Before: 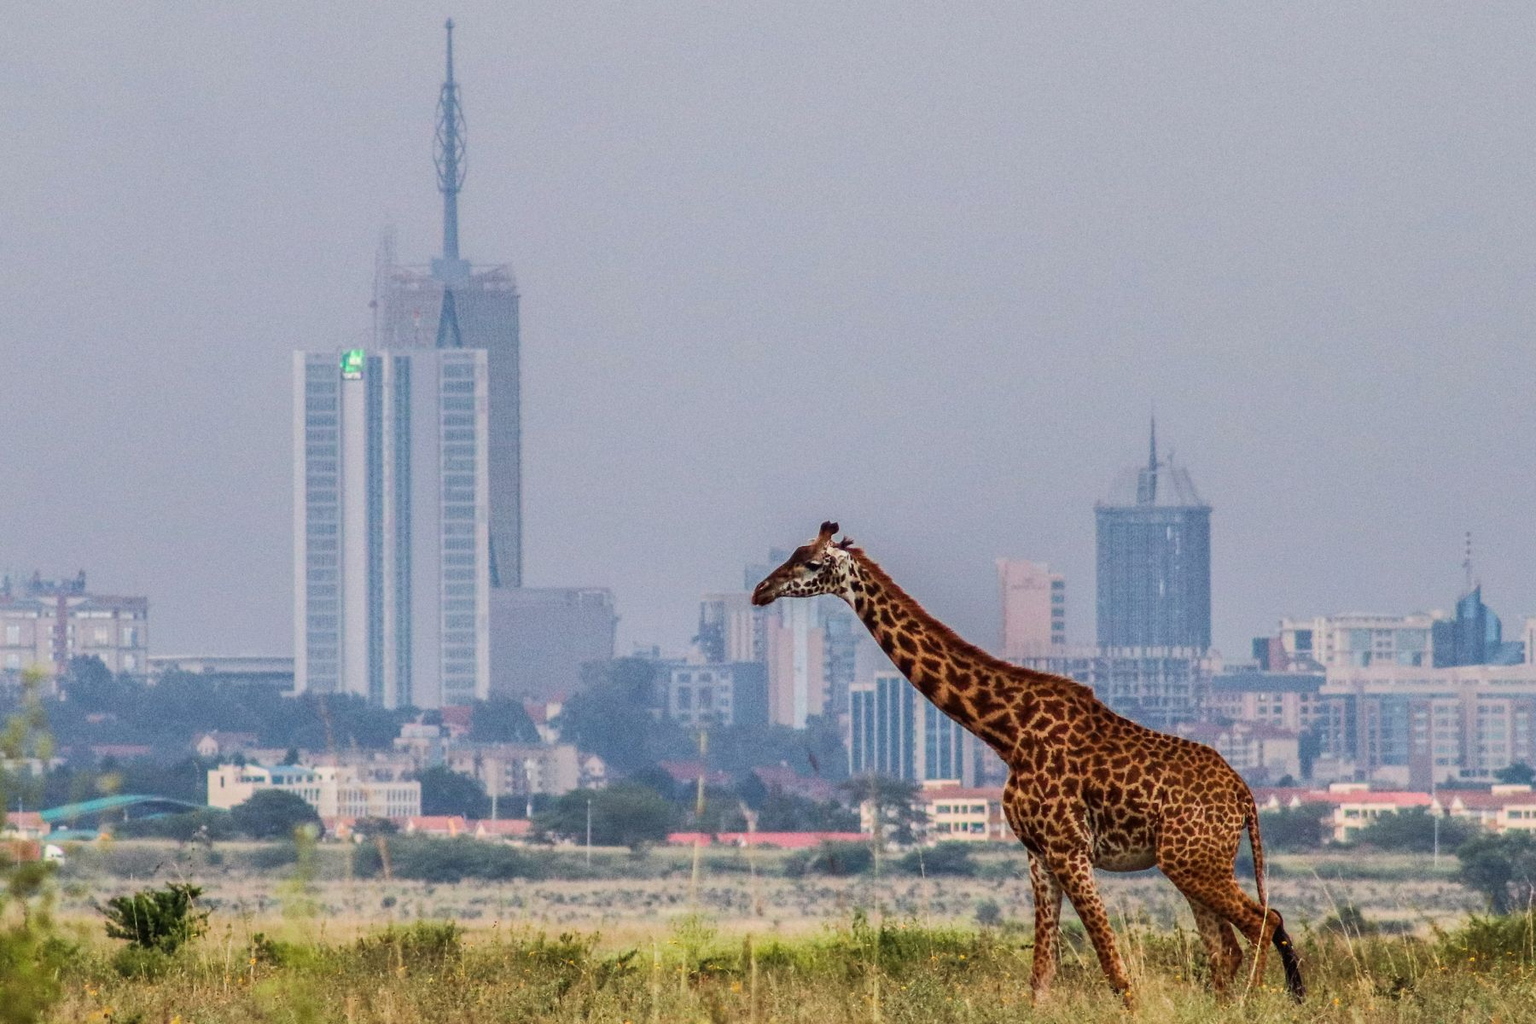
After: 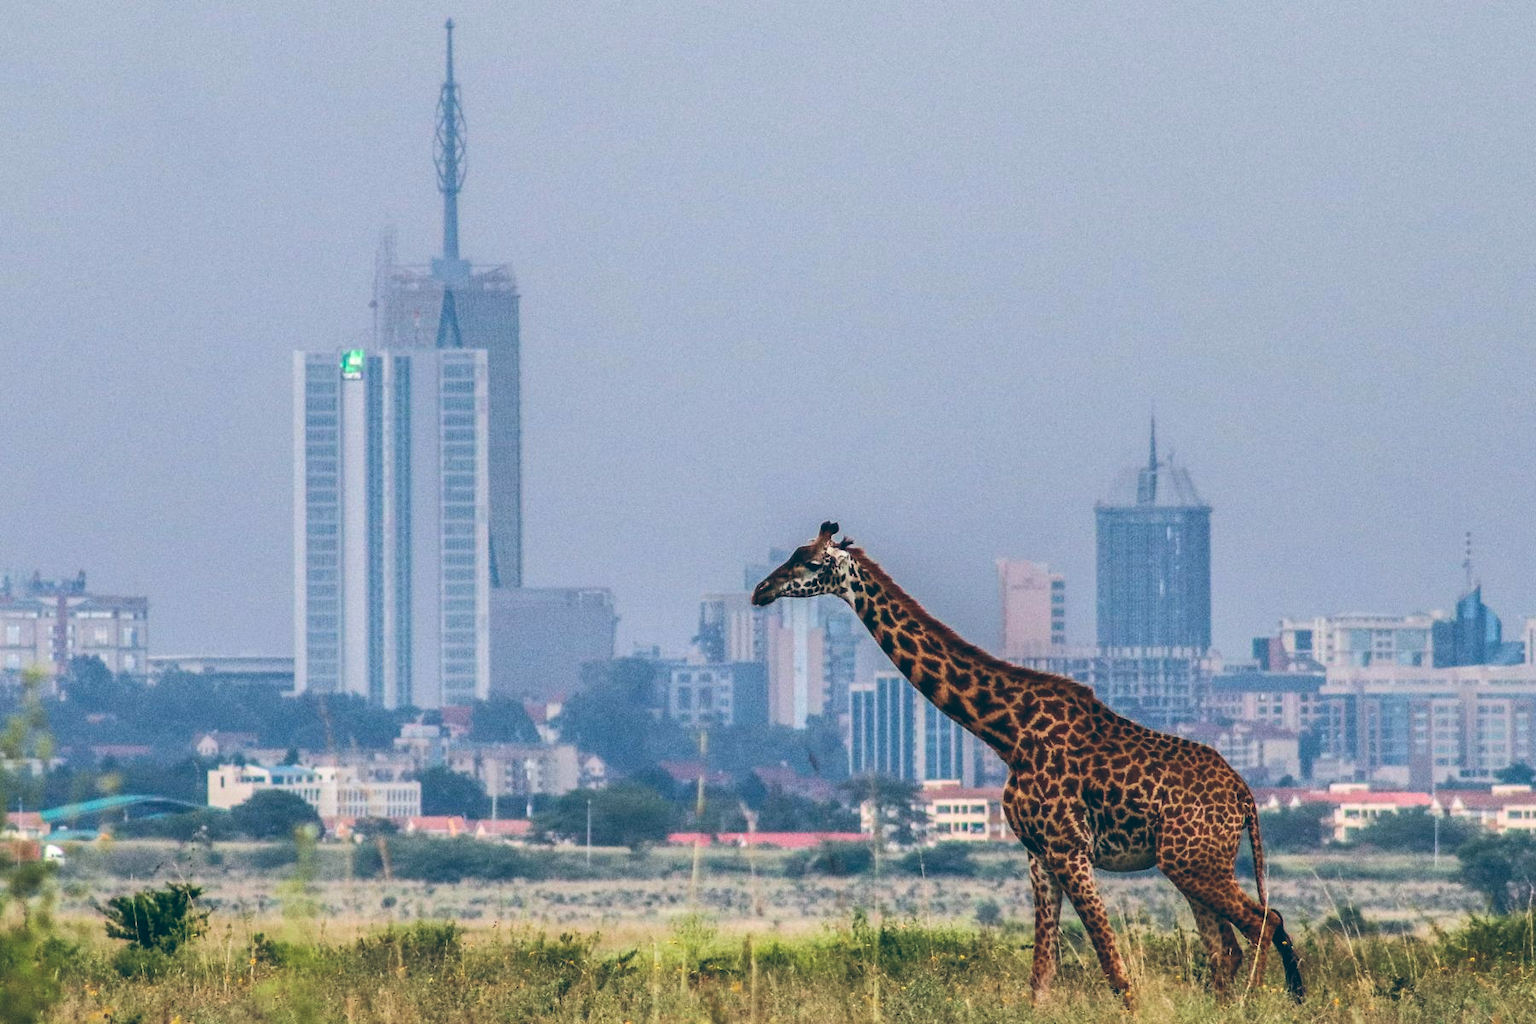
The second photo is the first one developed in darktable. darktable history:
white balance: red 0.986, blue 1.01
color balance: lift [1.016, 0.983, 1, 1.017], gamma [0.958, 1, 1, 1], gain [0.981, 1.007, 0.993, 1.002], input saturation 118.26%, contrast 13.43%, contrast fulcrum 21.62%, output saturation 82.76%
